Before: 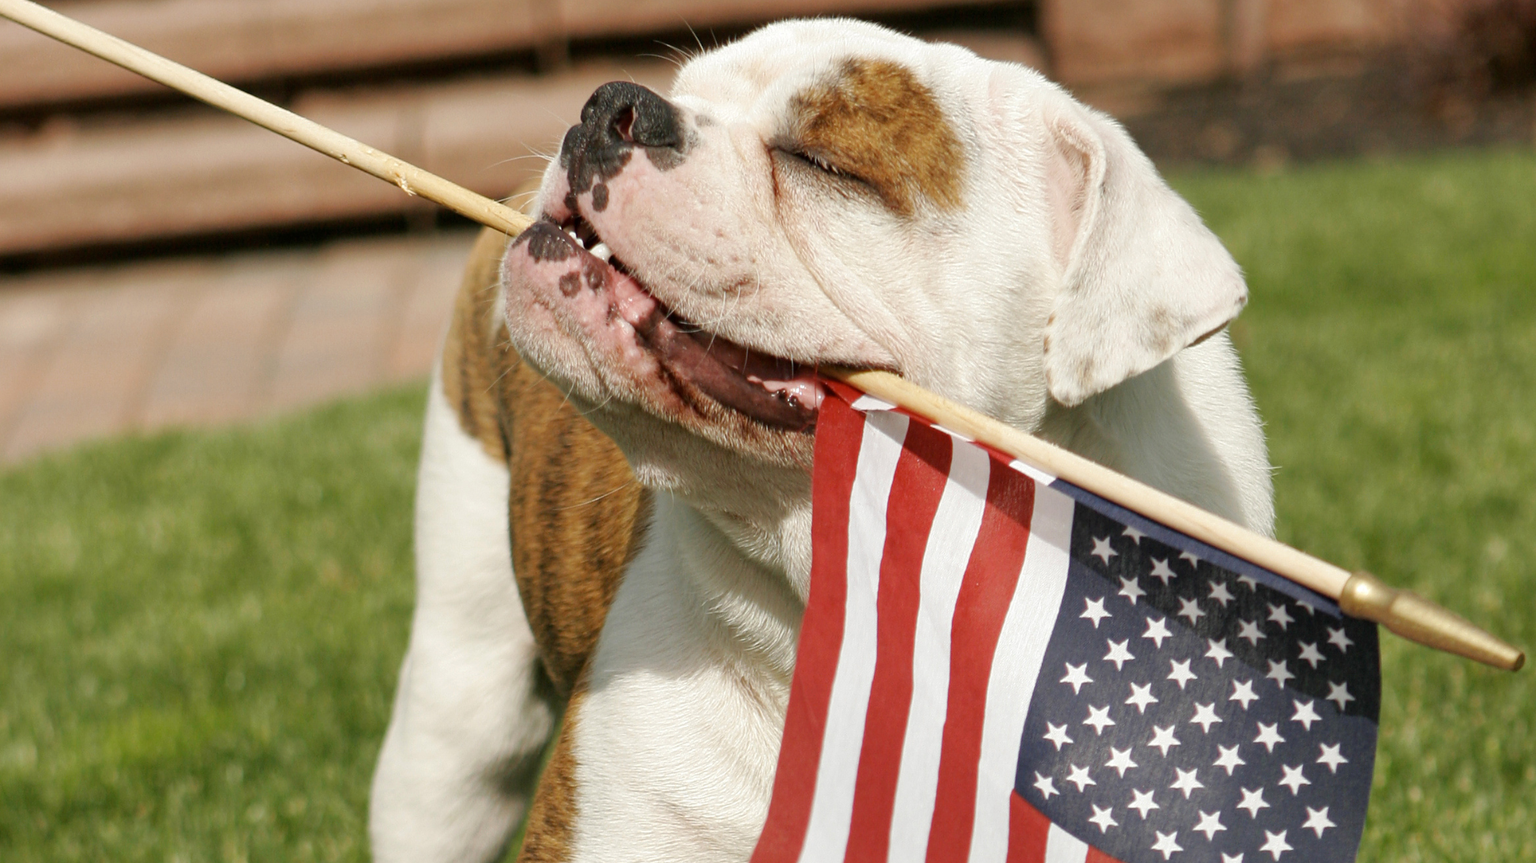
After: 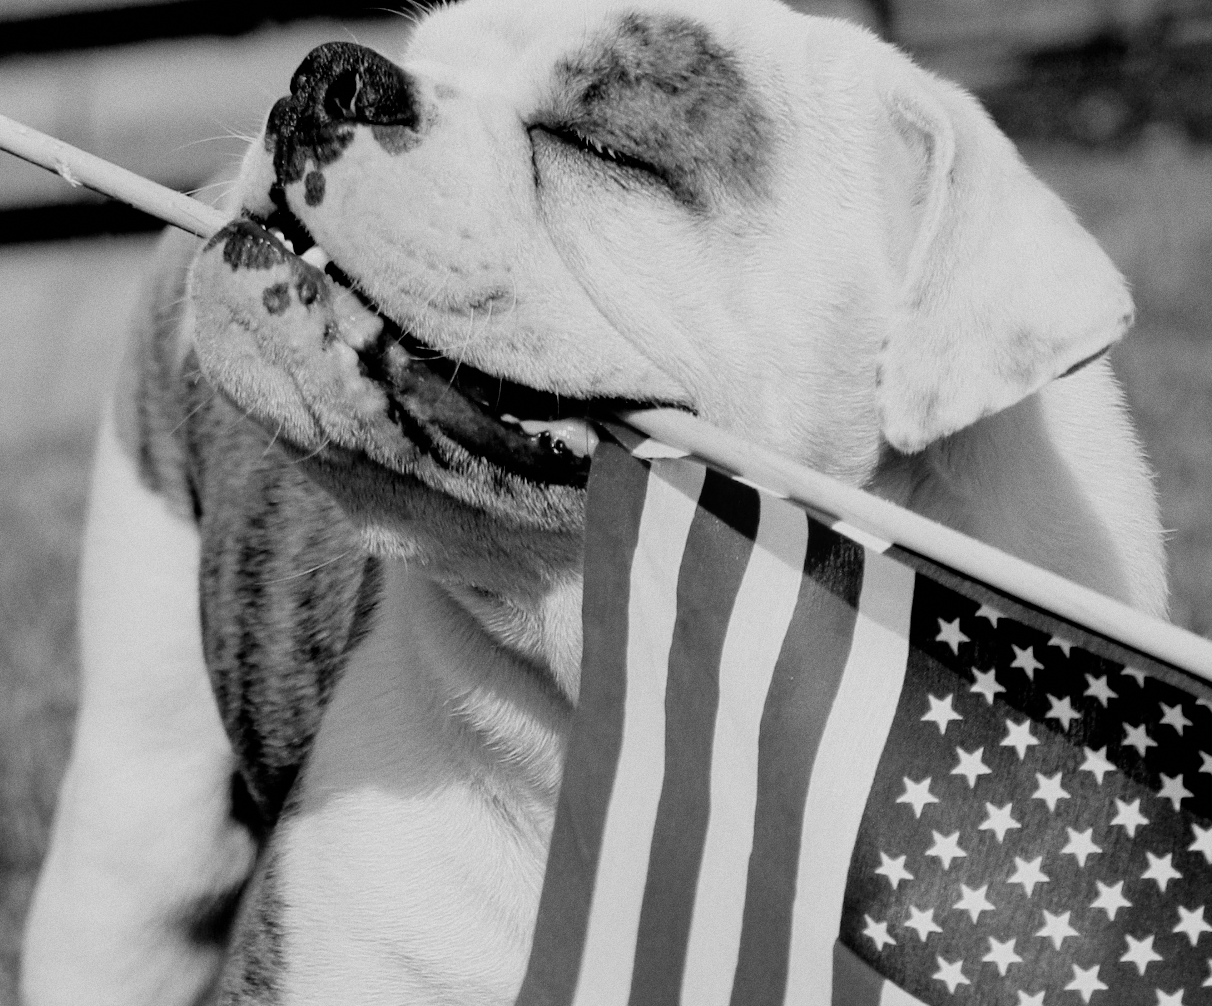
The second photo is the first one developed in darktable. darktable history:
grain: coarseness 7.08 ISO, strength 21.67%, mid-tones bias 59.58%
color zones: curves: ch2 [(0, 0.5) (0.084, 0.497) (0.323, 0.335) (0.4, 0.497) (1, 0.5)], process mode strong
white balance: emerald 1
crop and rotate: left 22.918%, top 5.629%, right 14.711%, bottom 2.247%
monochrome: on, module defaults
color correction: highlights a* 0.207, highlights b* 2.7, shadows a* -0.874, shadows b* -4.78
filmic rgb: black relative exposure -2.85 EV, white relative exposure 4.56 EV, hardness 1.77, contrast 1.25, preserve chrominance no, color science v5 (2021)
